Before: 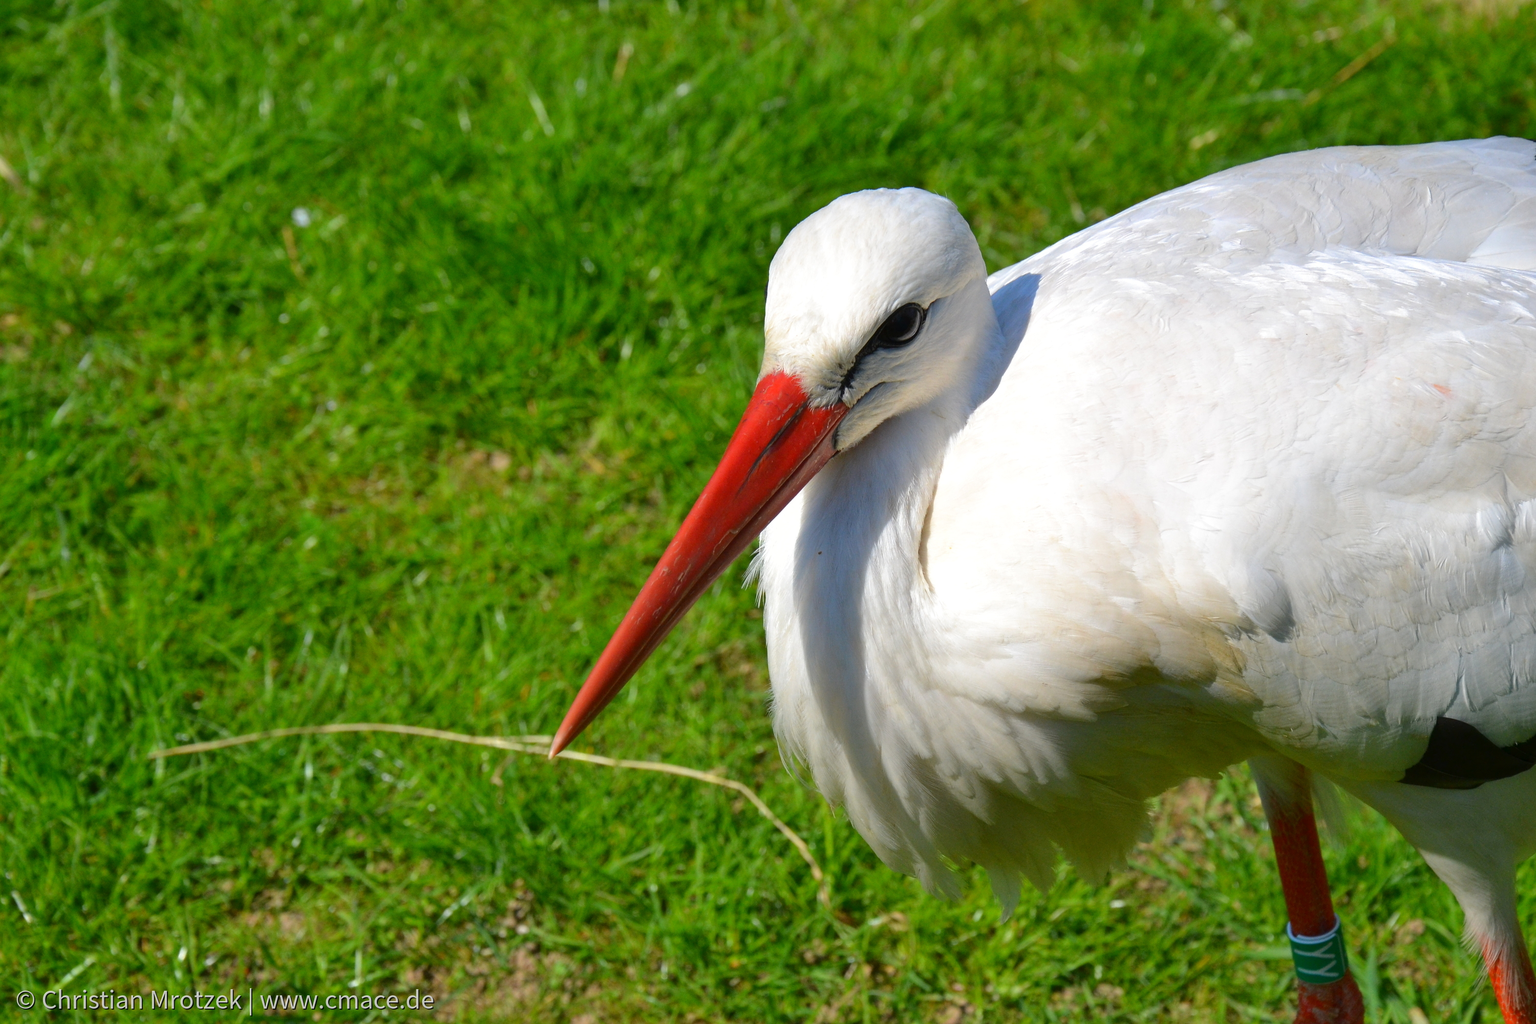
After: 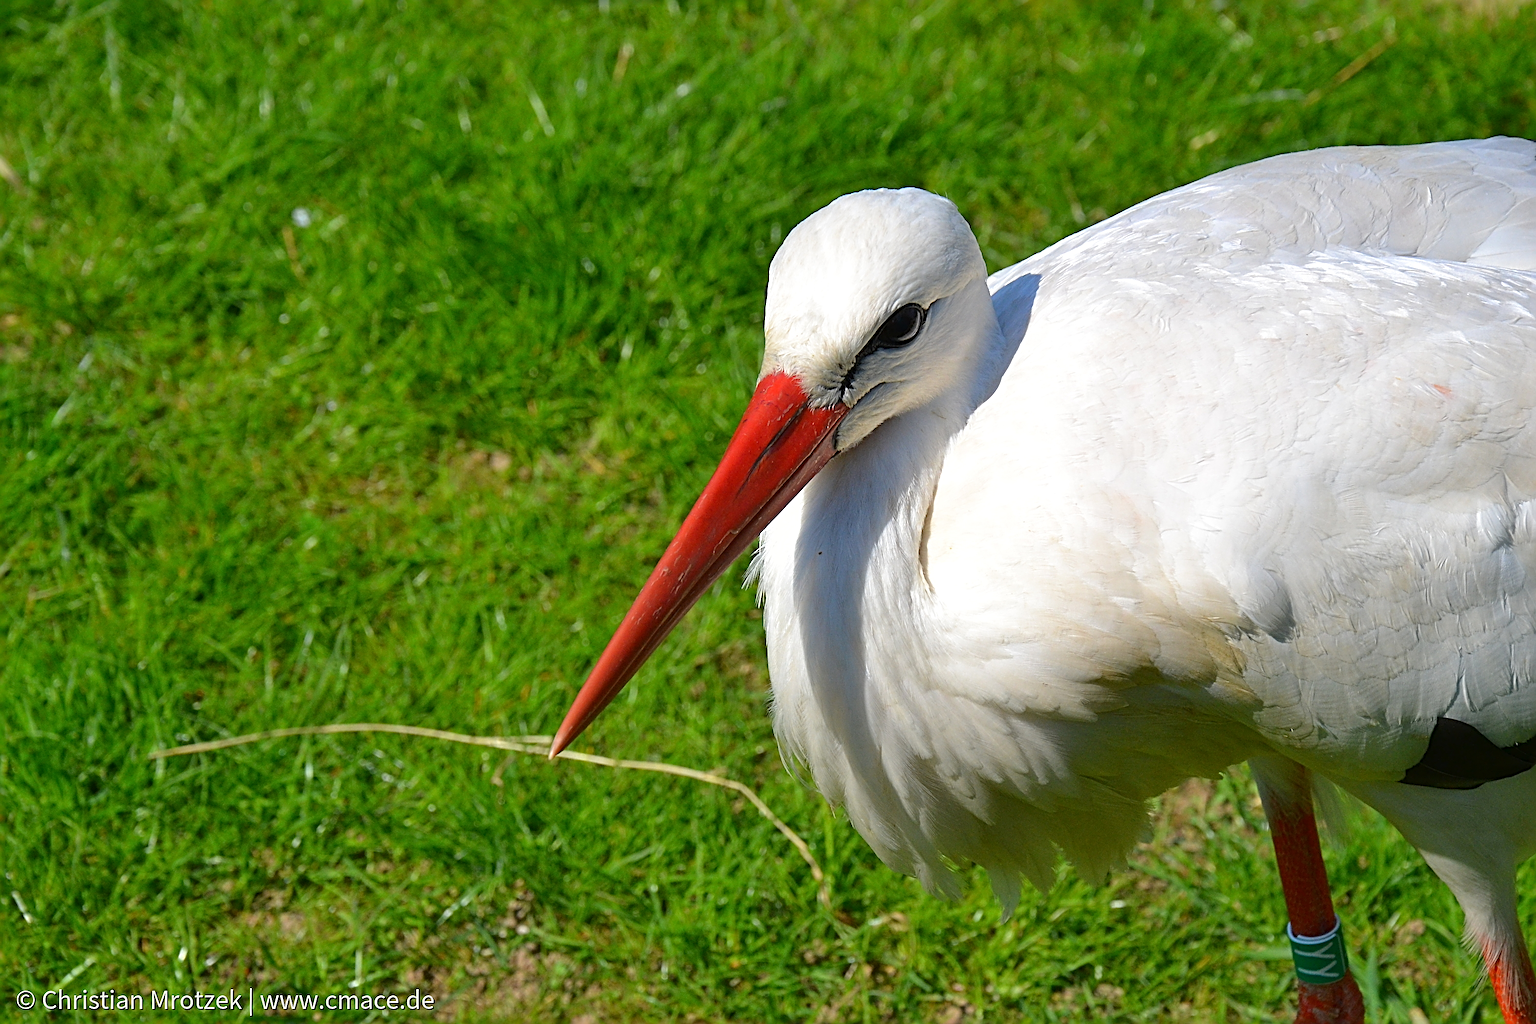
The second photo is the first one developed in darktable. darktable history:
sharpen: radius 3.669, amount 0.934
